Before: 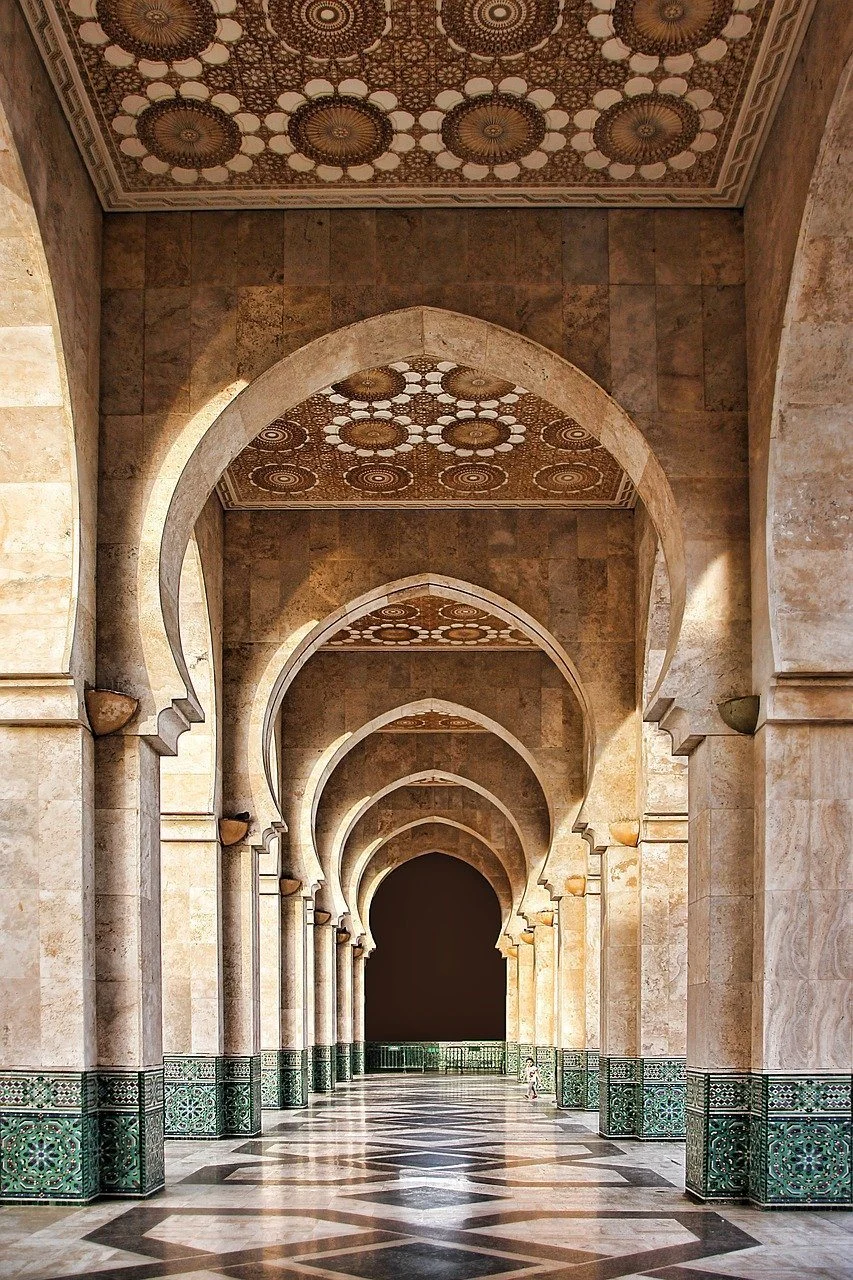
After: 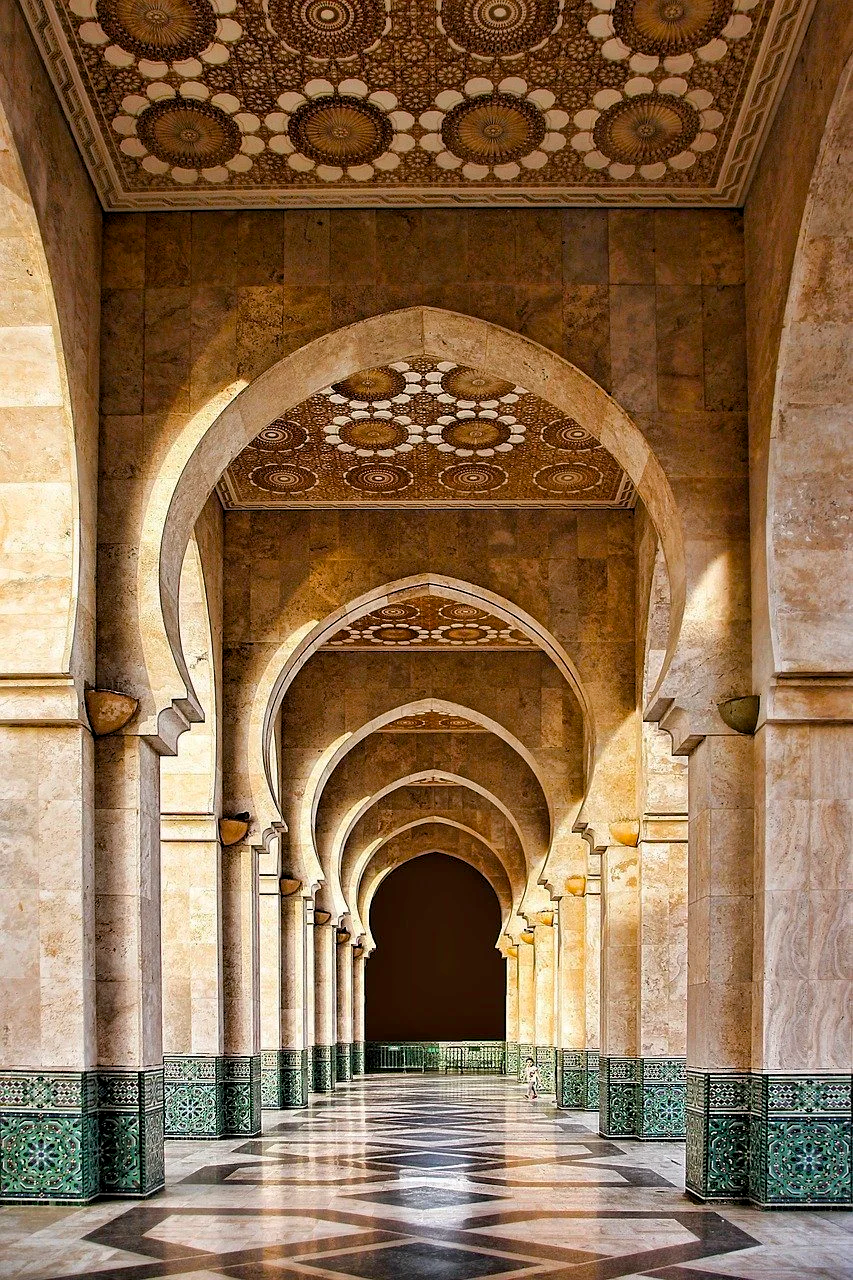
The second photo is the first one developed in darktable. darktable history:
color balance rgb: global offset › luminance -0.49%, perceptual saturation grading › global saturation 25.382%
